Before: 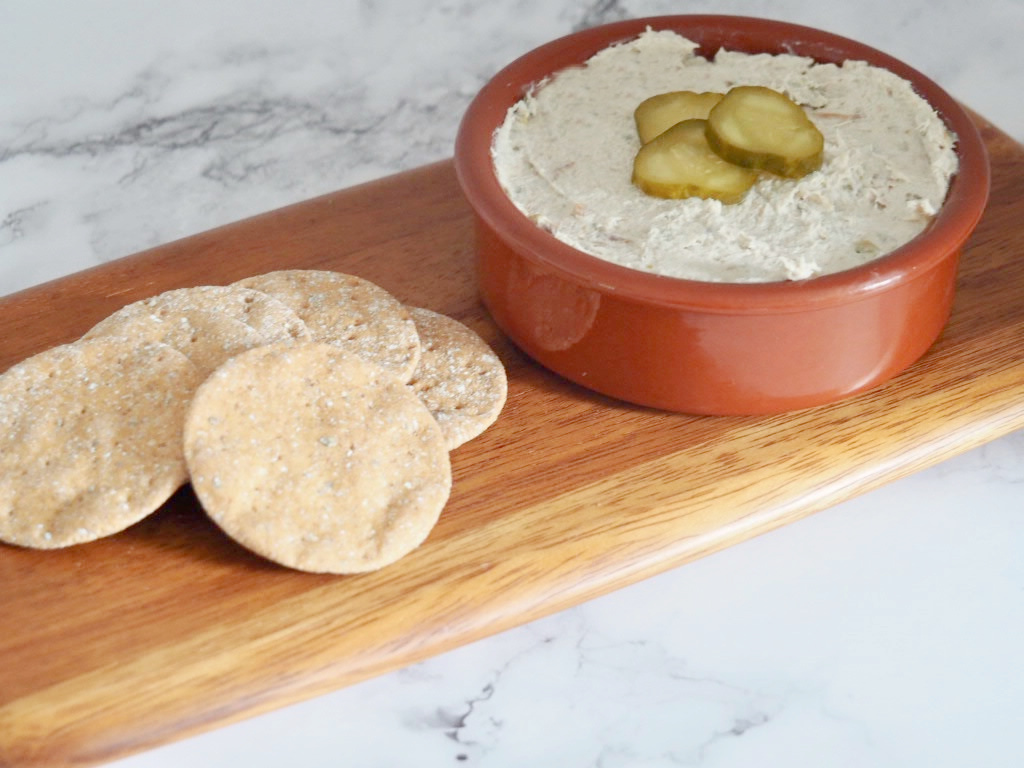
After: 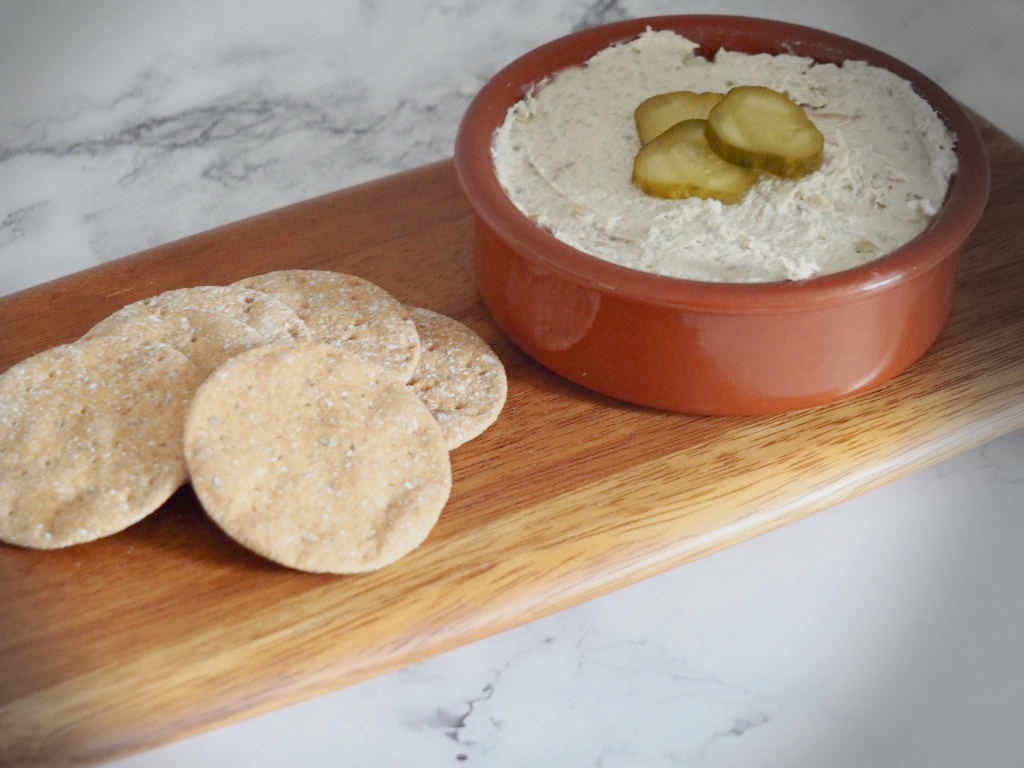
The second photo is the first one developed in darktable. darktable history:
vignetting: fall-off radius 32.02%, center (-0.118, -0.009), dithering 8-bit output, unbound false
tone equalizer: -8 EV 0.29 EV, -7 EV 0.396 EV, -6 EV 0.433 EV, -5 EV 0.245 EV, -3 EV -0.244 EV, -2 EV -0.394 EV, -1 EV -0.438 EV, +0 EV -0.232 EV
